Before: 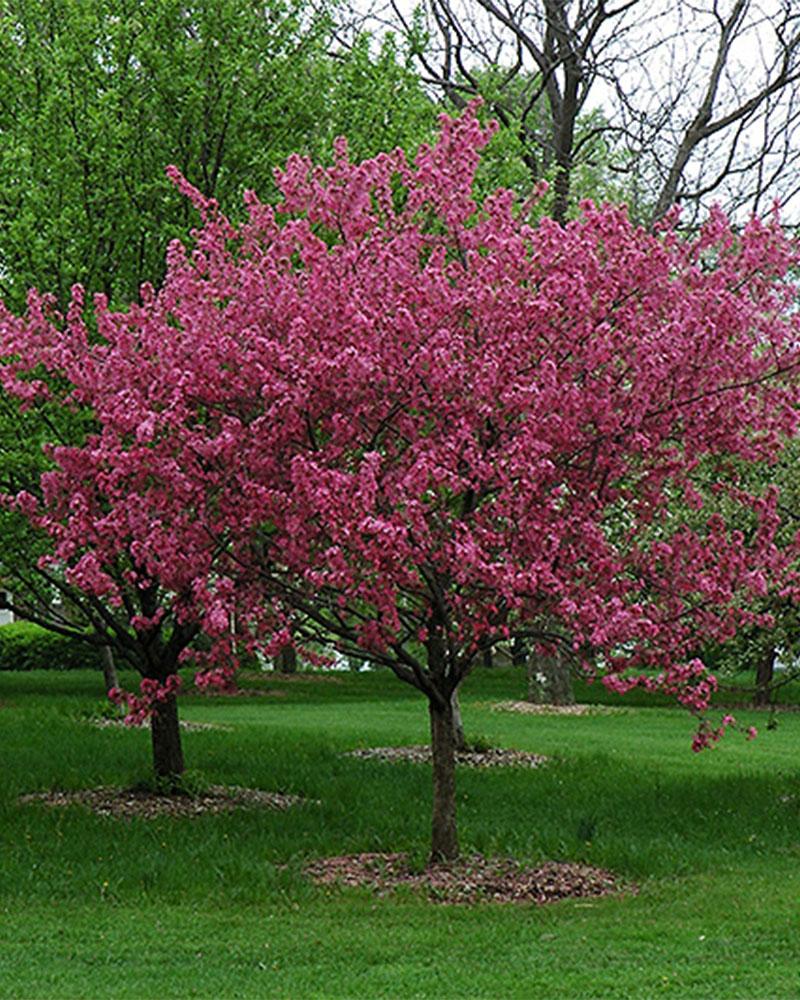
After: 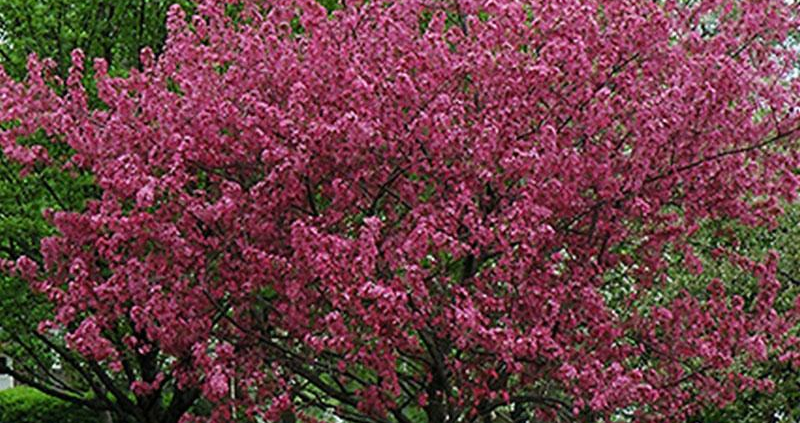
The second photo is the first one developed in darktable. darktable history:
crop and rotate: top 23.547%, bottom 34.066%
